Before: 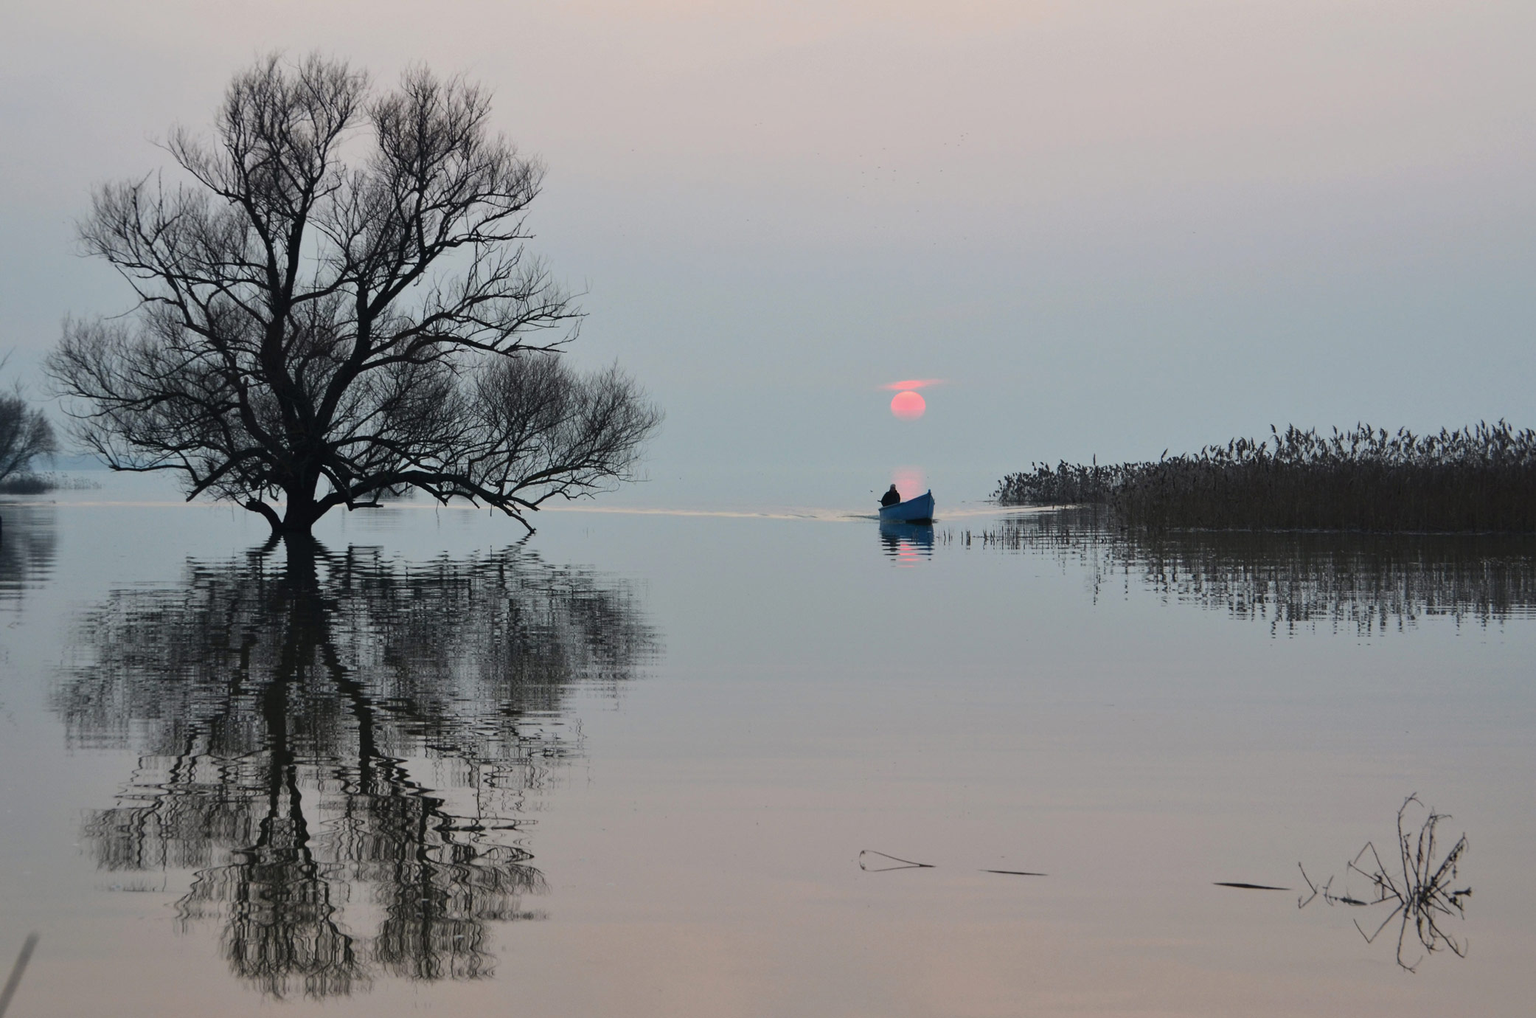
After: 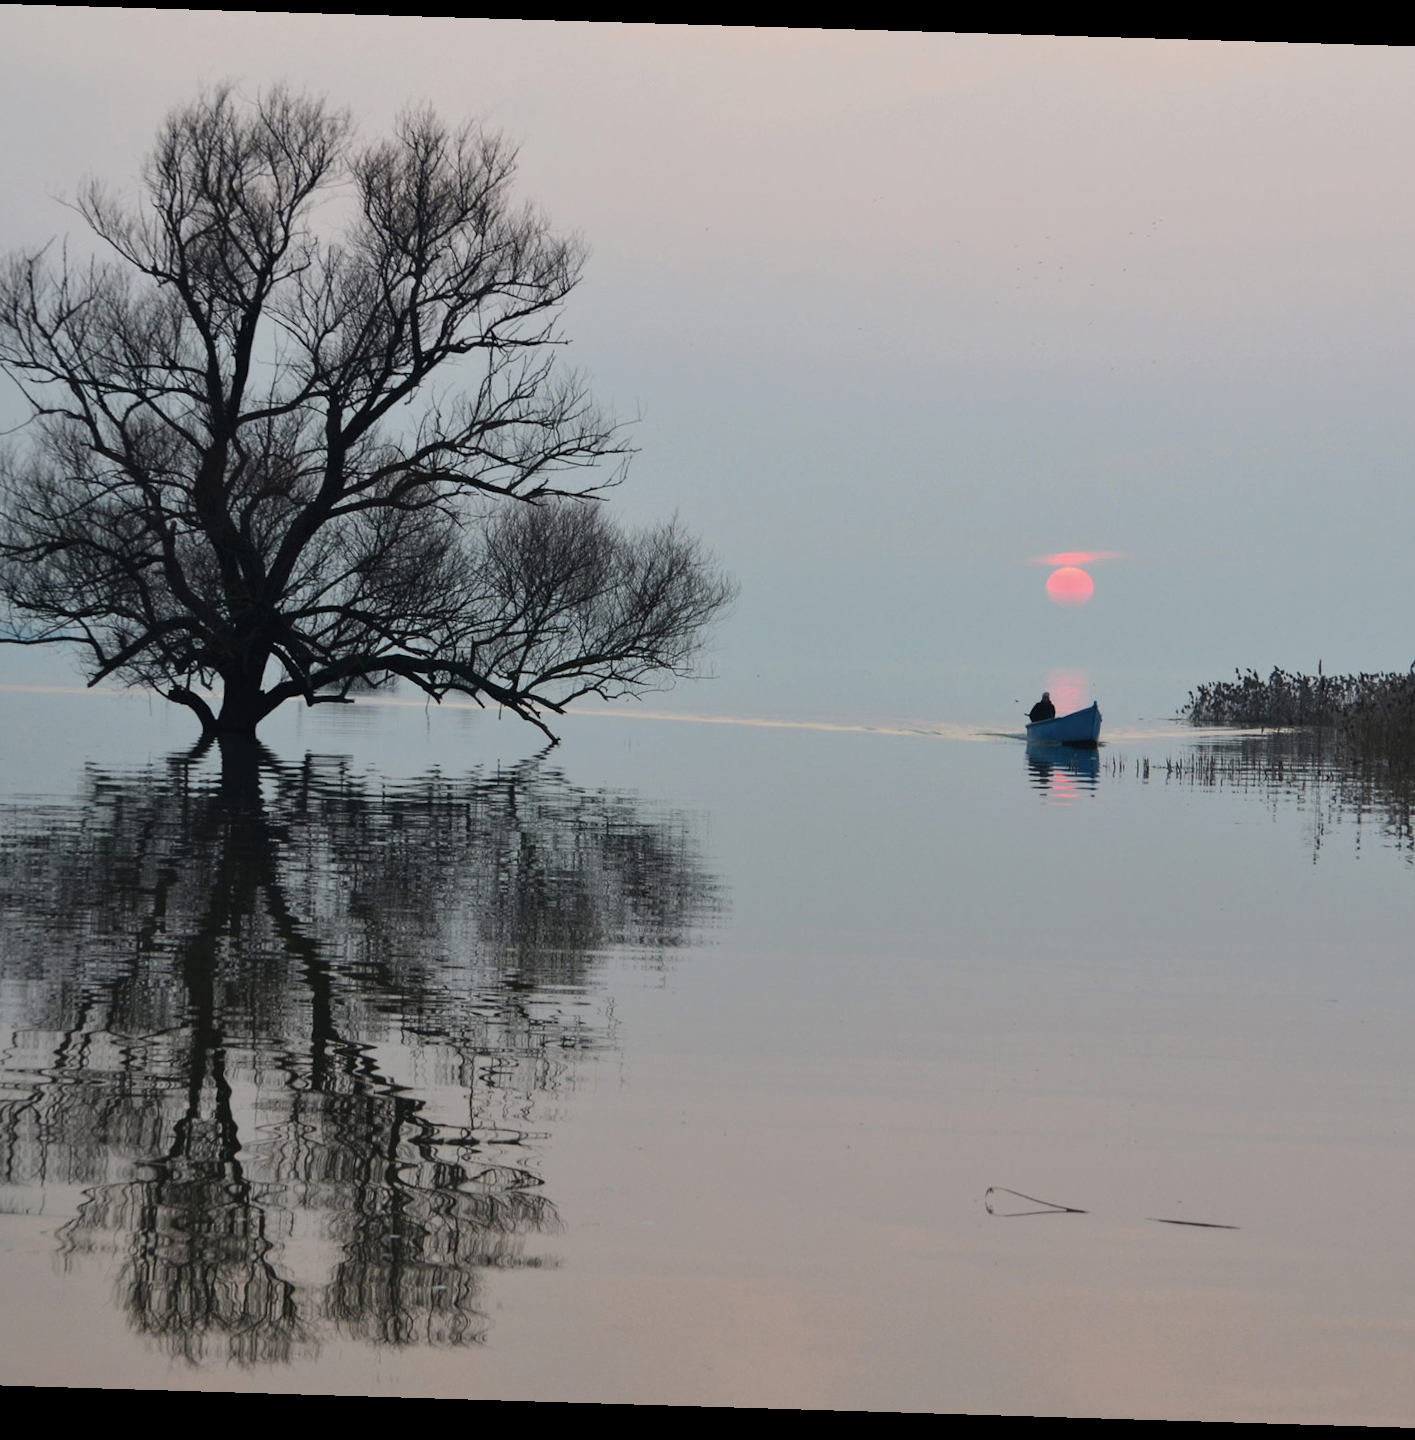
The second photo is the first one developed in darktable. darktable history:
rotate and perspective: rotation 1.72°, automatic cropping off
crop and rotate: left 8.786%, right 24.548%
